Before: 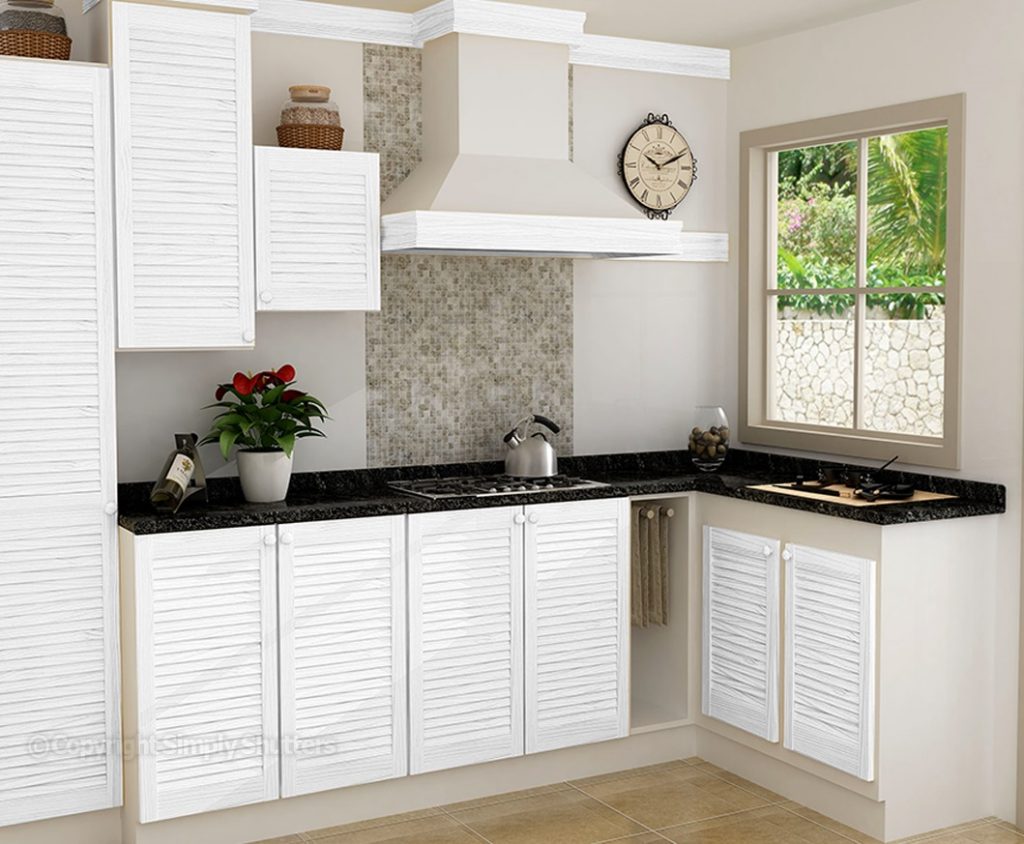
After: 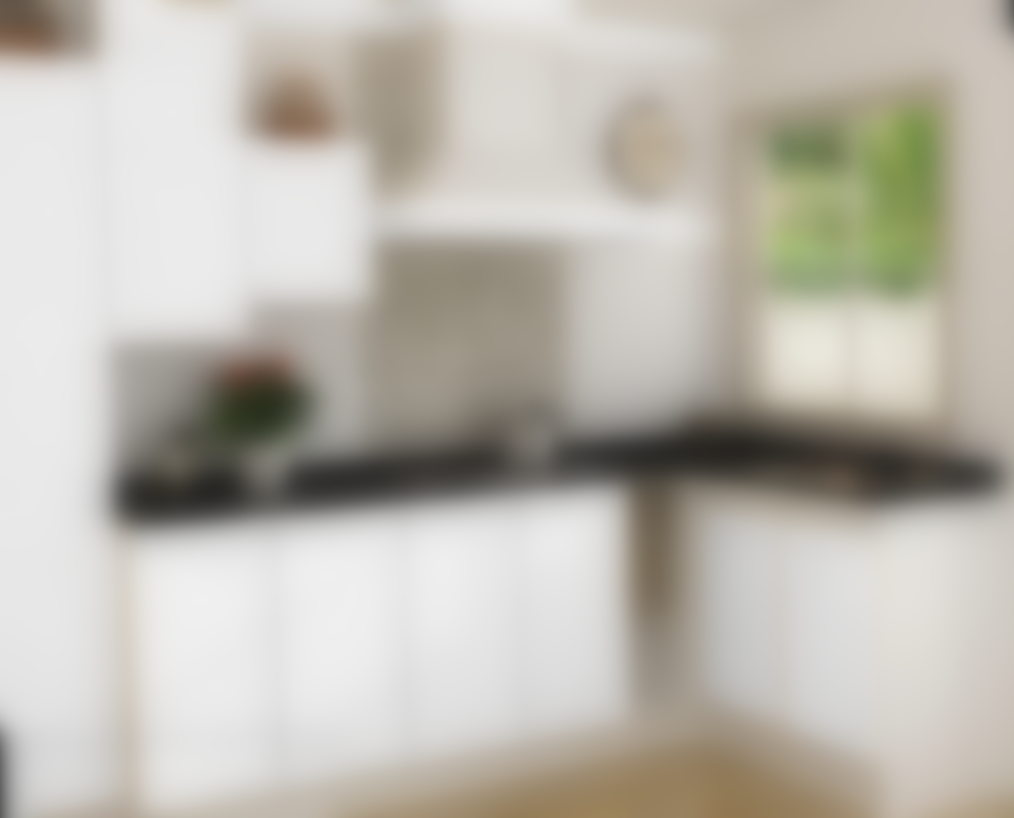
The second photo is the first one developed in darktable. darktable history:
lowpass: radius 16, unbound 0
rotate and perspective: rotation -1°, crop left 0.011, crop right 0.989, crop top 0.025, crop bottom 0.975
